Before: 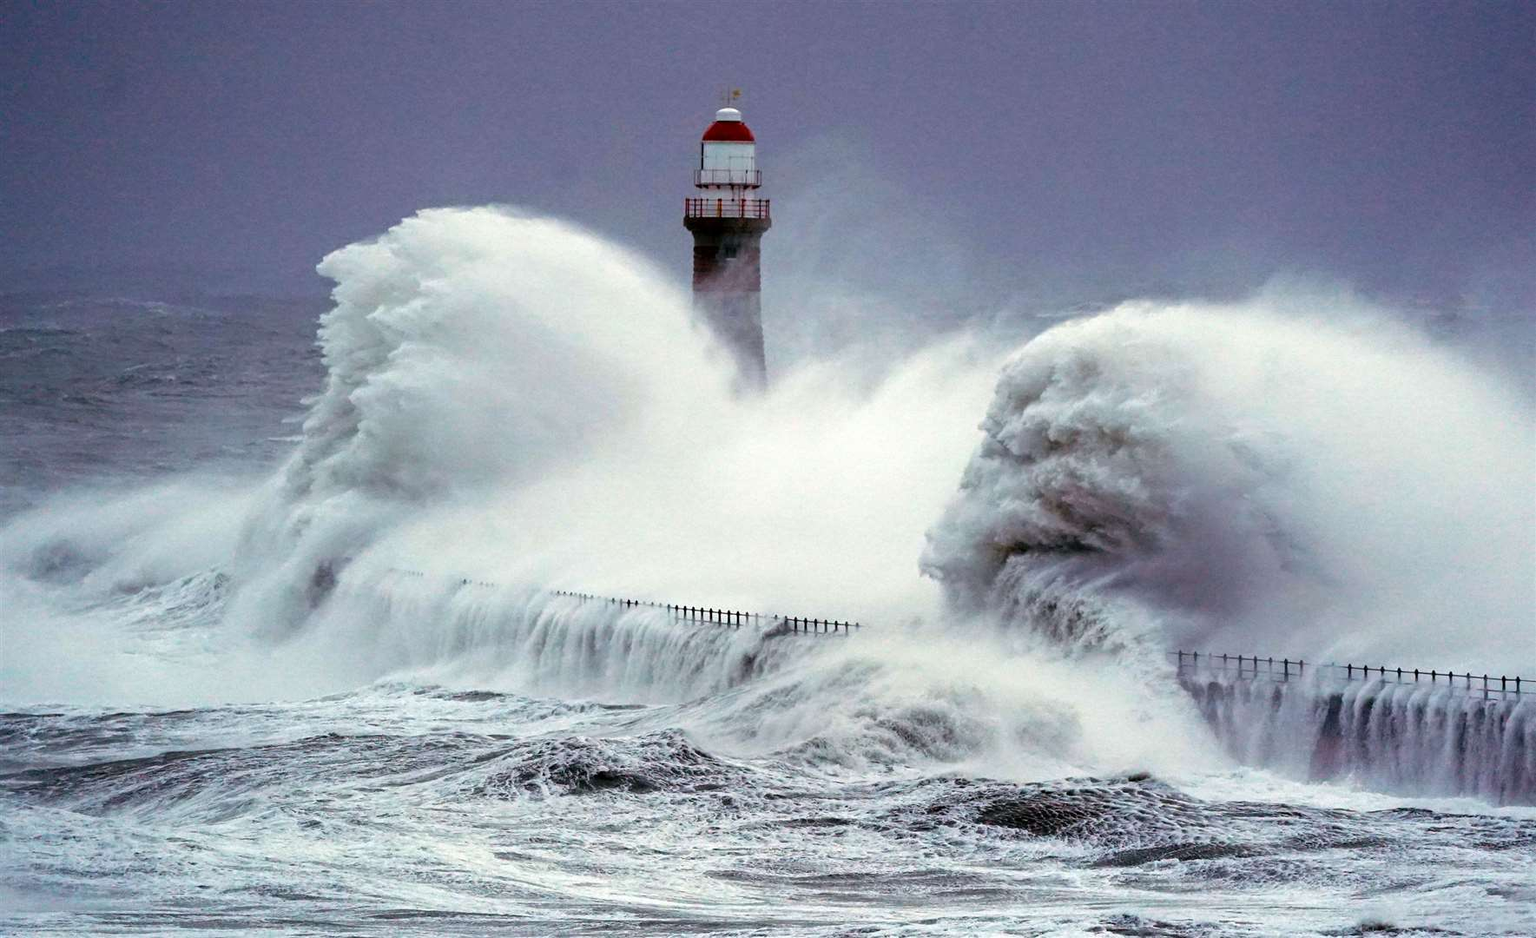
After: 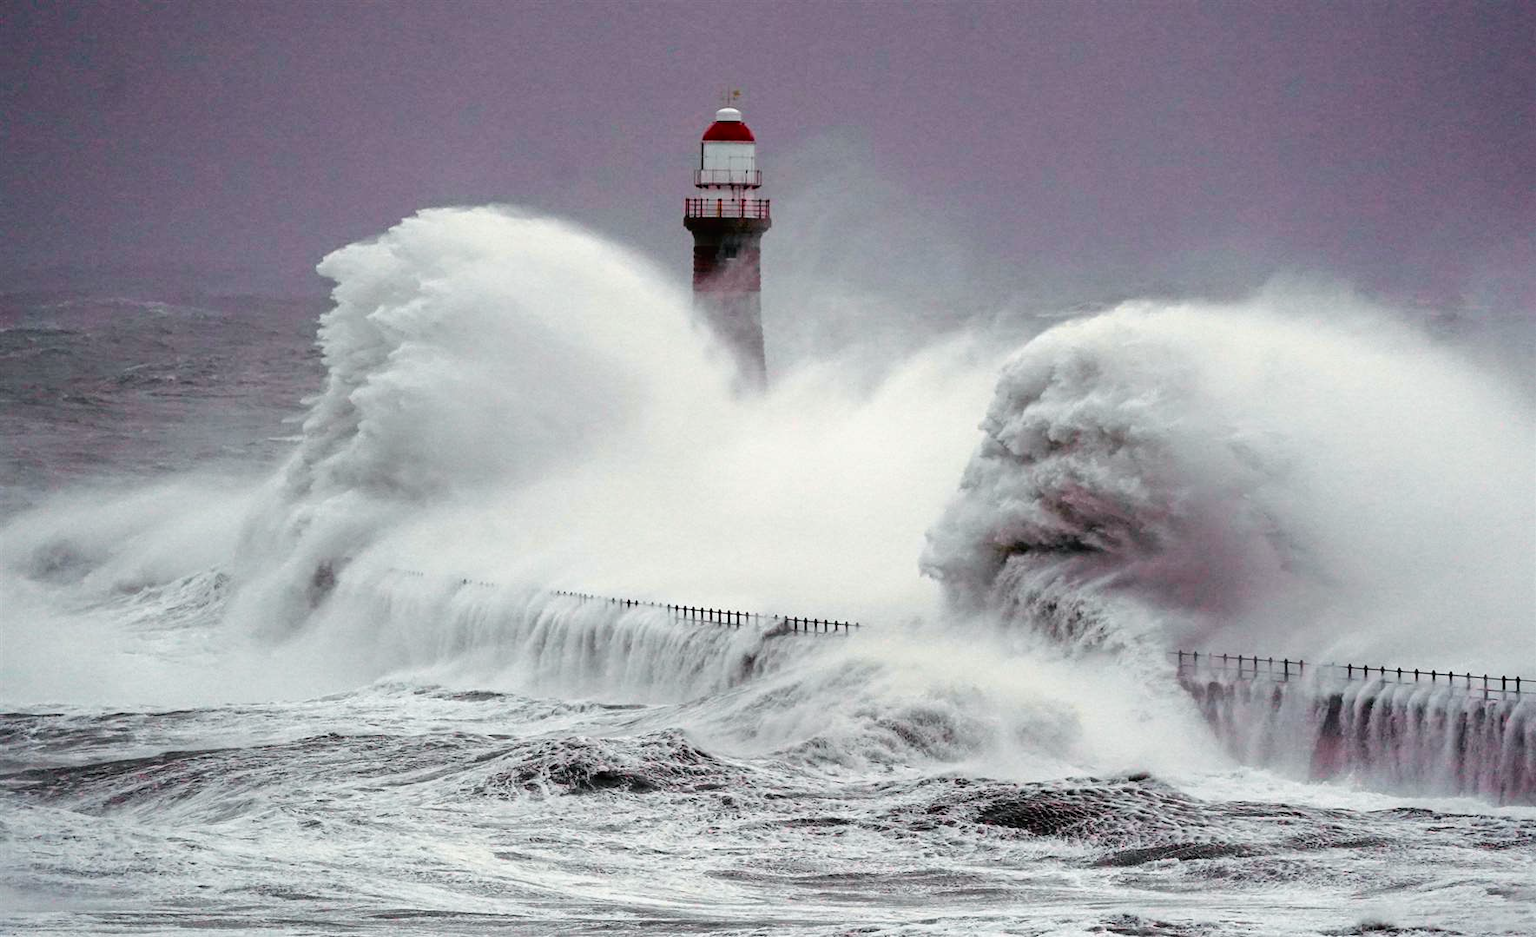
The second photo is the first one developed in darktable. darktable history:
tone curve: curves: ch0 [(0, 0.013) (0.036, 0.035) (0.274, 0.288) (0.504, 0.536) (0.844, 0.84) (1, 0.97)]; ch1 [(0, 0) (0.389, 0.403) (0.462, 0.48) (0.499, 0.5) (0.522, 0.534) (0.567, 0.588) (0.626, 0.645) (0.749, 0.781) (1, 1)]; ch2 [(0, 0) (0.457, 0.486) (0.5, 0.501) (0.533, 0.539) (0.599, 0.6) (0.704, 0.732) (1, 1)], color space Lab, independent channels, preserve colors none
